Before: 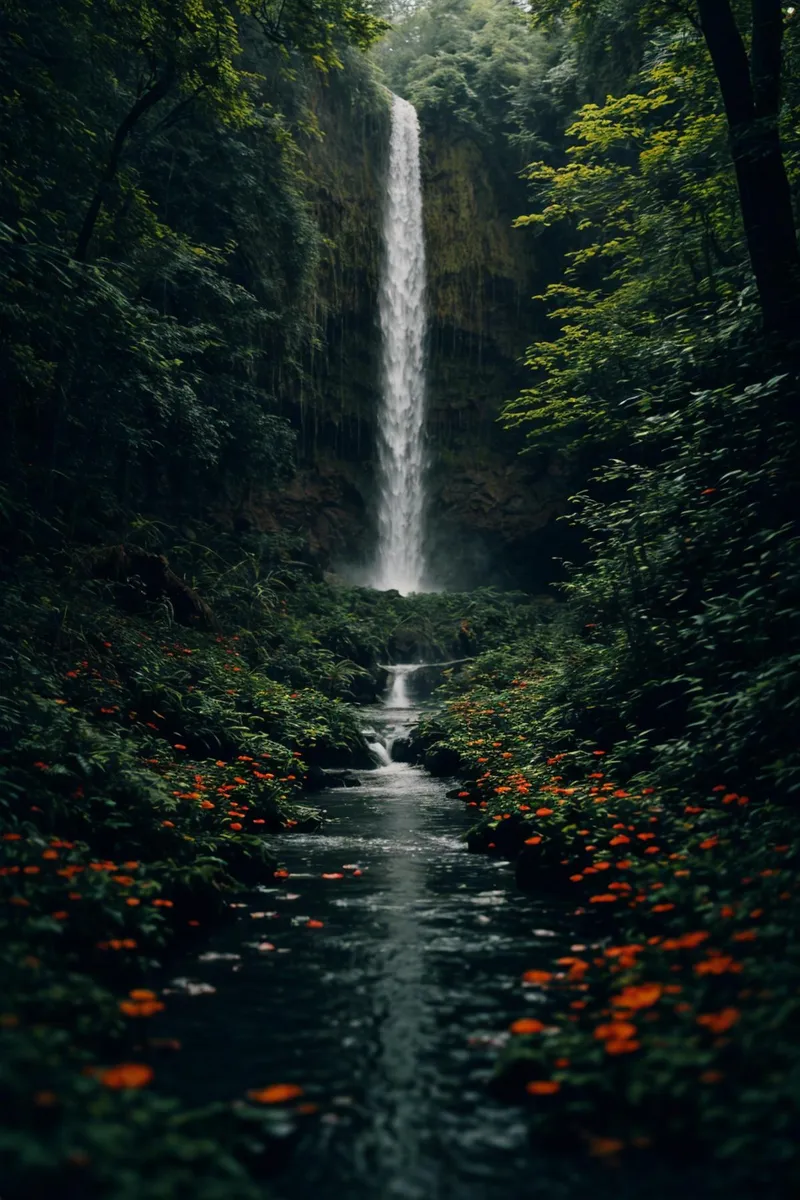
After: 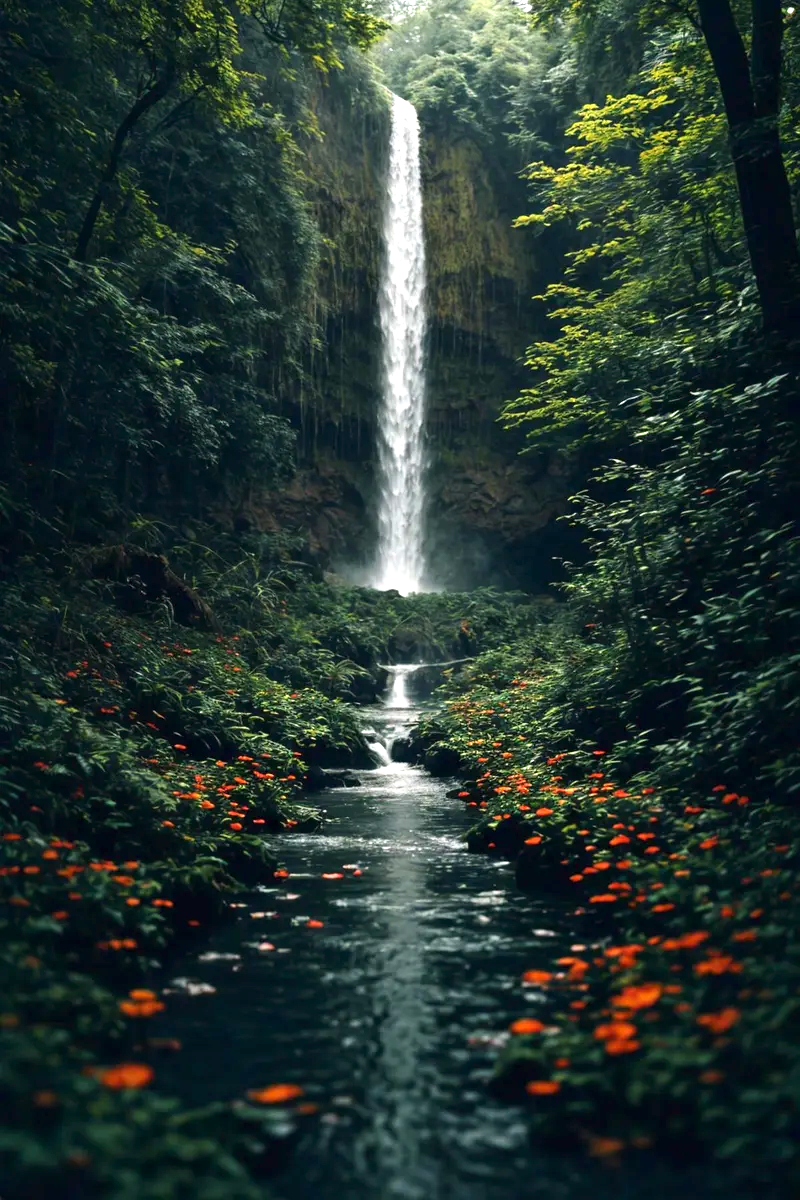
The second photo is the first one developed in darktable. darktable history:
exposure: exposure 1.211 EV, compensate highlight preservation false
